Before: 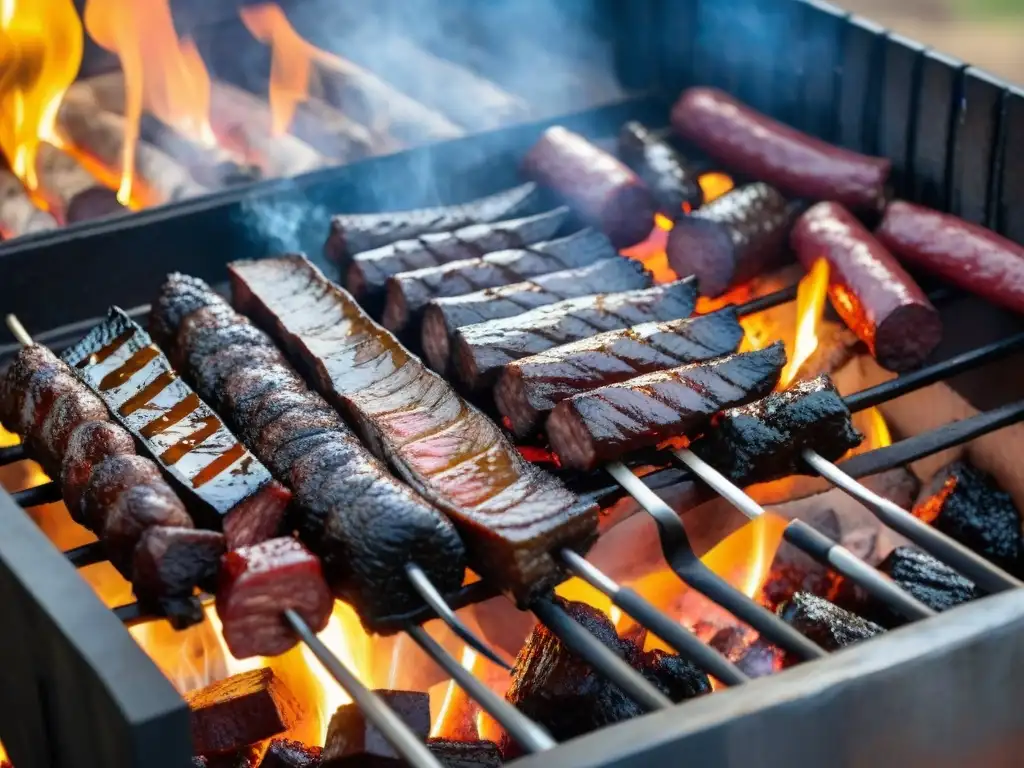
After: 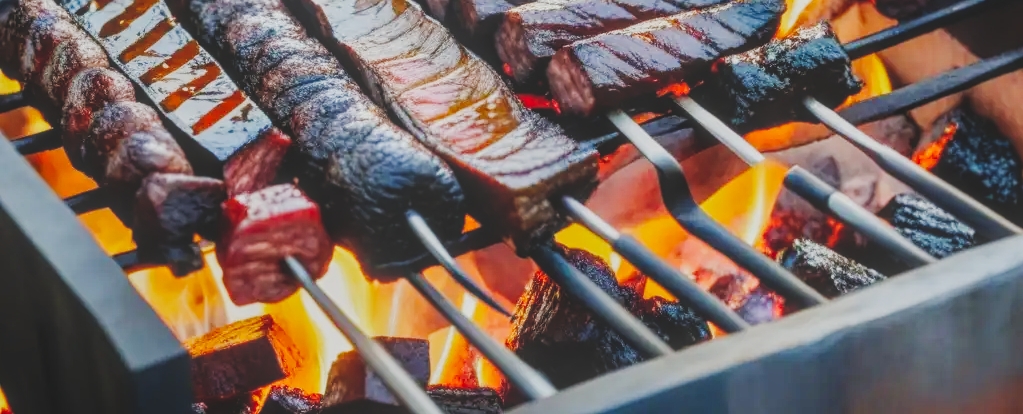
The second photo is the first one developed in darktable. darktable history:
tone curve: curves: ch0 [(0, 0.03) (0.113, 0.087) (0.207, 0.184) (0.515, 0.612) (0.712, 0.793) (1, 0.946)]; ch1 [(0, 0) (0.172, 0.123) (0.317, 0.279) (0.407, 0.401) (0.476, 0.482) (0.505, 0.499) (0.534, 0.534) (0.632, 0.645) (0.726, 0.745) (1, 1)]; ch2 [(0, 0) (0.411, 0.424) (0.505, 0.505) (0.521, 0.524) (0.541, 0.569) (0.65, 0.699) (1, 1)], preserve colors none
crop and rotate: top 46.064%, right 0.052%
local contrast: highlights 72%, shadows 20%, midtone range 0.194
